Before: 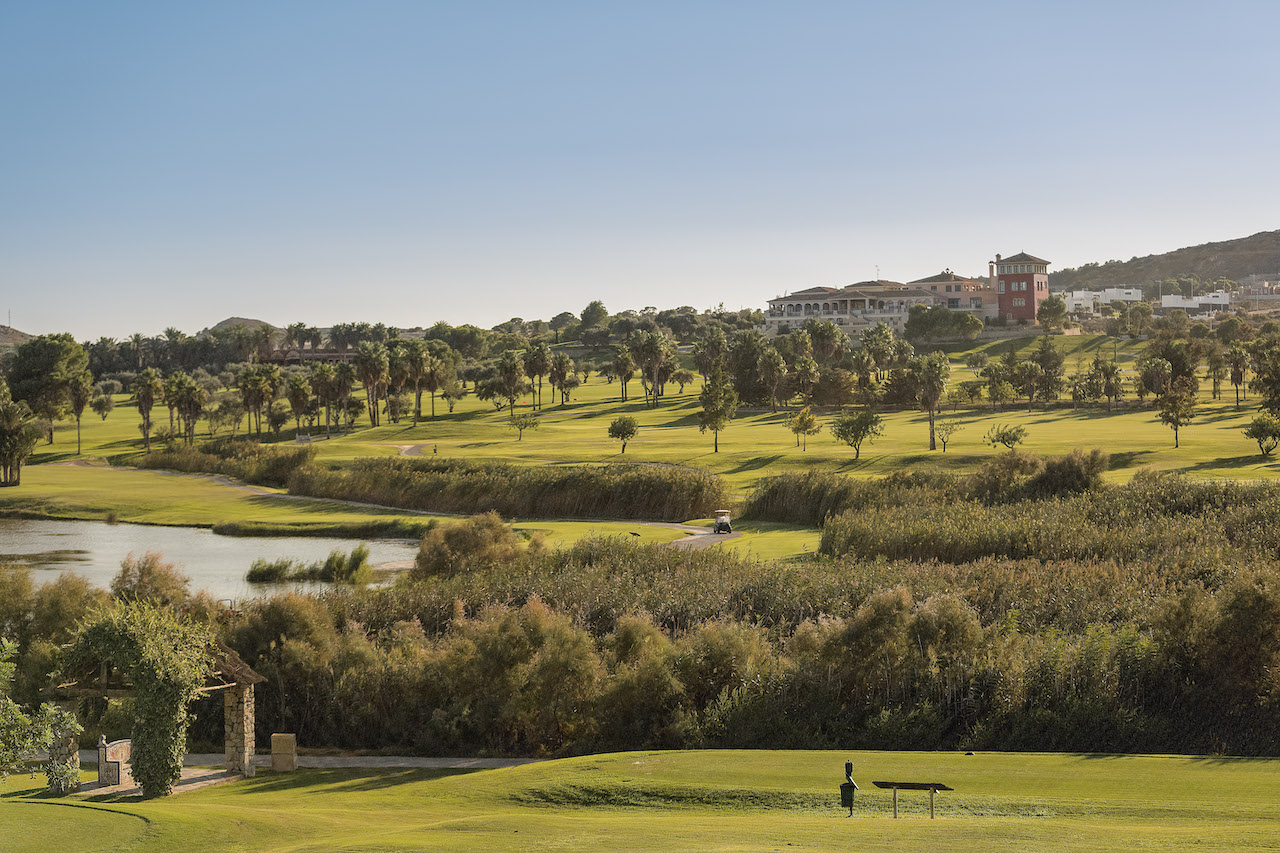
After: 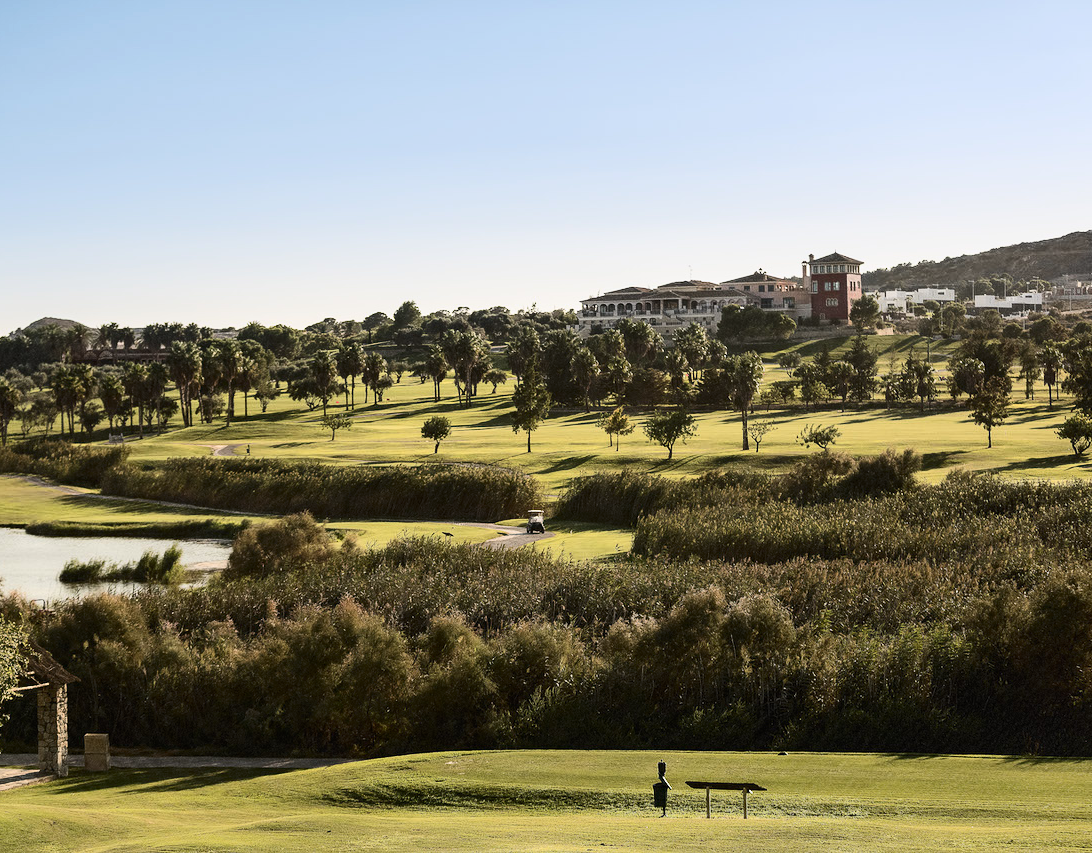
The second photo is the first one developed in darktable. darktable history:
crop and rotate: left 14.65%
tone equalizer: -8 EV -0.446 EV, -7 EV -0.376 EV, -6 EV -0.299 EV, -5 EV -0.211 EV, -3 EV 0.19 EV, -2 EV 0.327 EV, -1 EV 0.376 EV, +0 EV 0.43 EV, smoothing diameter 2.13%, edges refinement/feathering 21.21, mask exposure compensation -1.57 EV, filter diffusion 5
exposure: exposure -0.411 EV, compensate highlight preservation false
contrast brightness saturation: contrast 0.383, brightness 0.102
